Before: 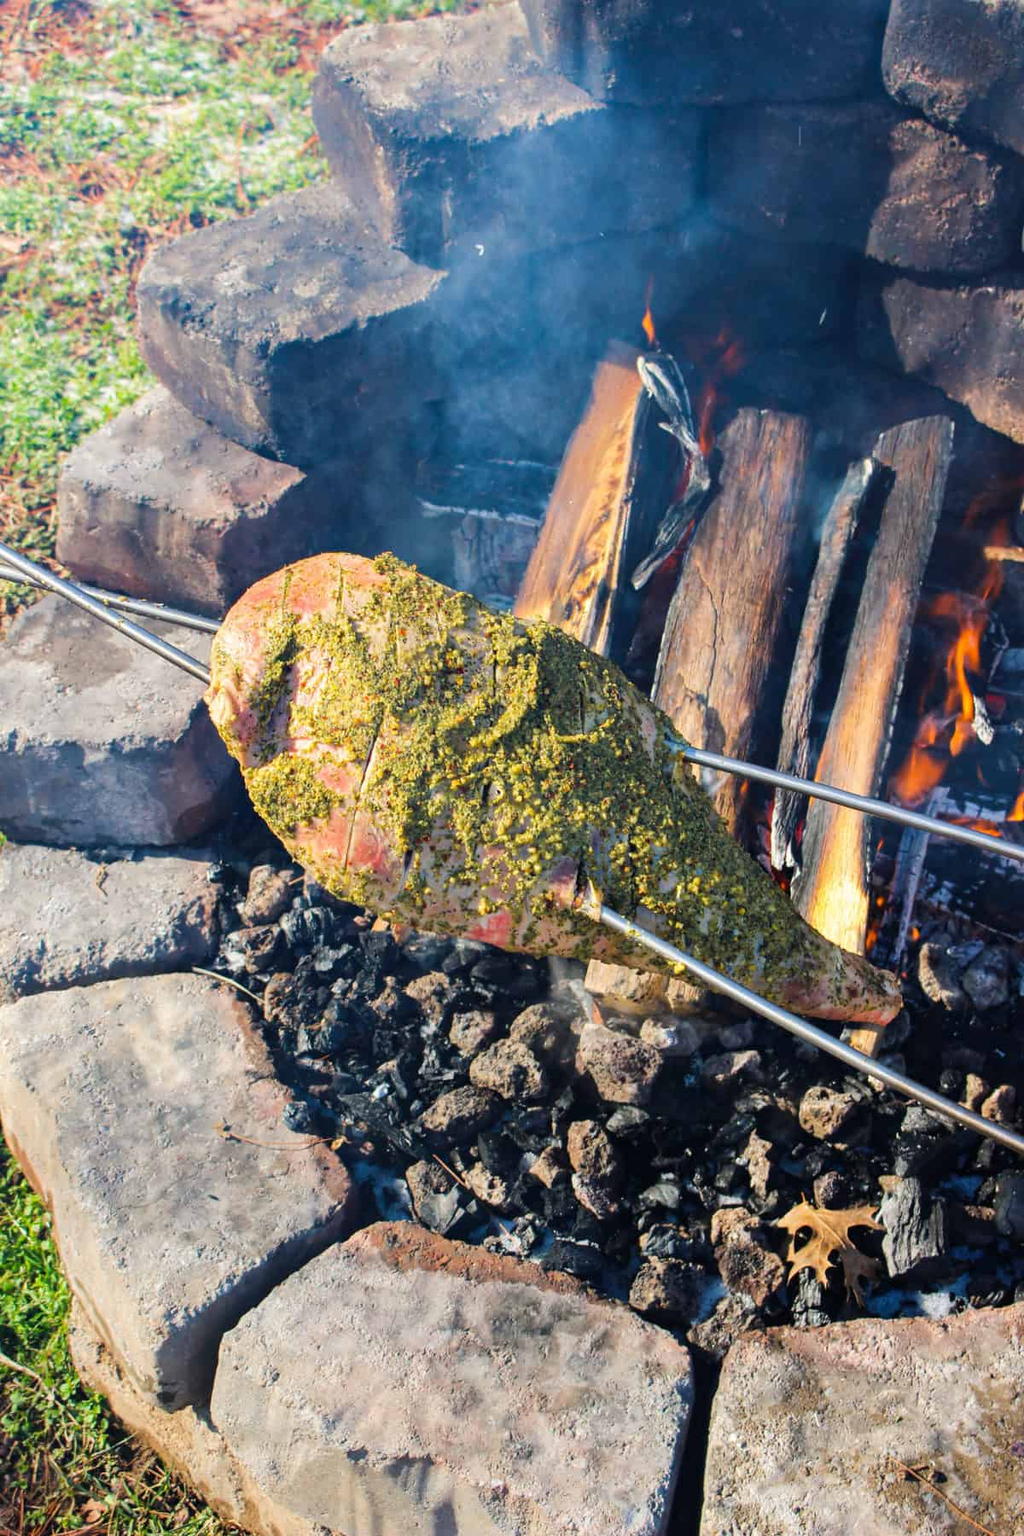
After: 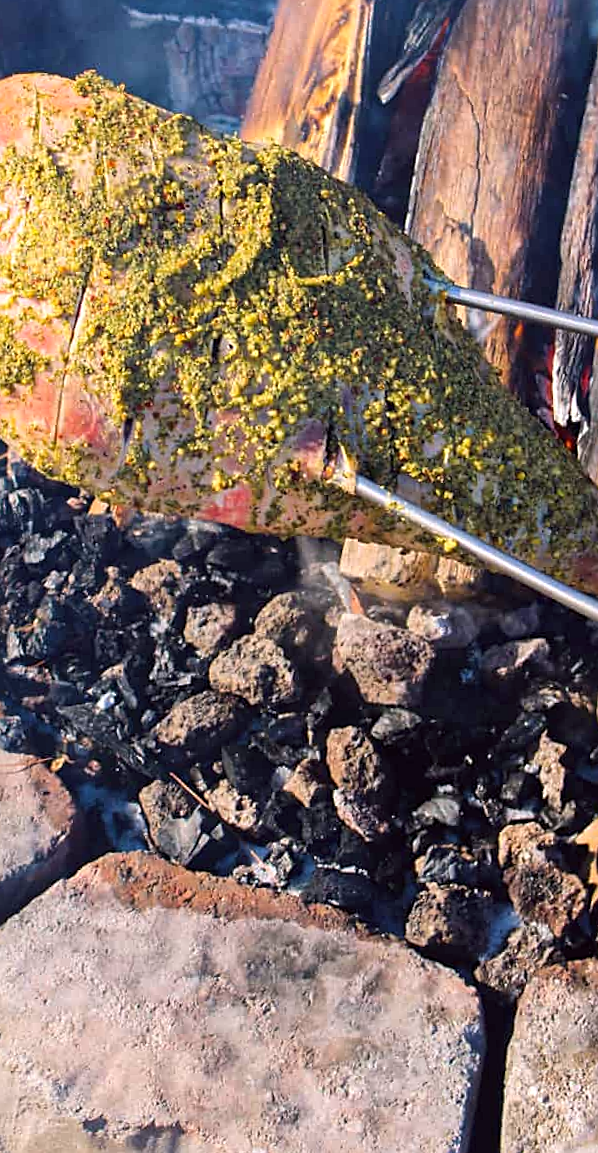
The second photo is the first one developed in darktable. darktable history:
crop and rotate: left 29.237%, top 31.152%, right 19.807%
white balance: red 1.05, blue 1.072
sharpen: on, module defaults
color correction: highlights a* -0.95, highlights b* 4.5, shadows a* 3.55
rotate and perspective: rotation -2.12°, lens shift (vertical) 0.009, lens shift (horizontal) -0.008, automatic cropping original format, crop left 0.036, crop right 0.964, crop top 0.05, crop bottom 0.959
